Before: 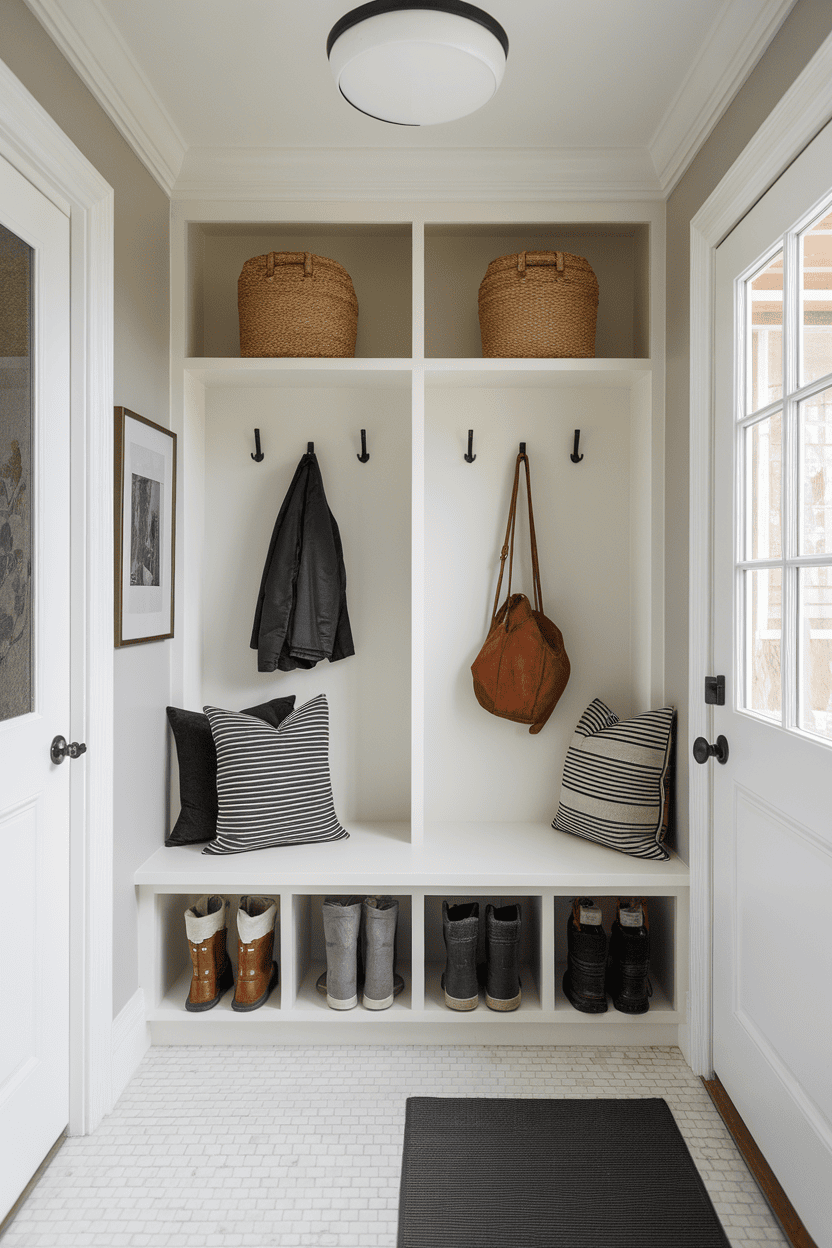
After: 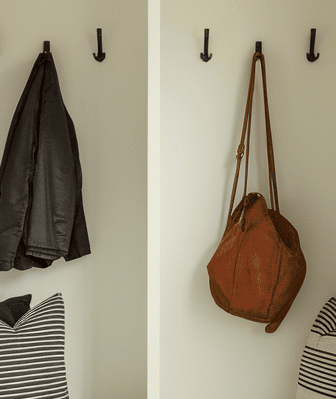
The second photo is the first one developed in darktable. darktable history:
crop: left 31.751%, top 32.172%, right 27.8%, bottom 35.83%
color correction: highlights a* -2.73, highlights b* -2.09, shadows a* 2.41, shadows b* 2.73
white balance: red 1.029, blue 0.92
